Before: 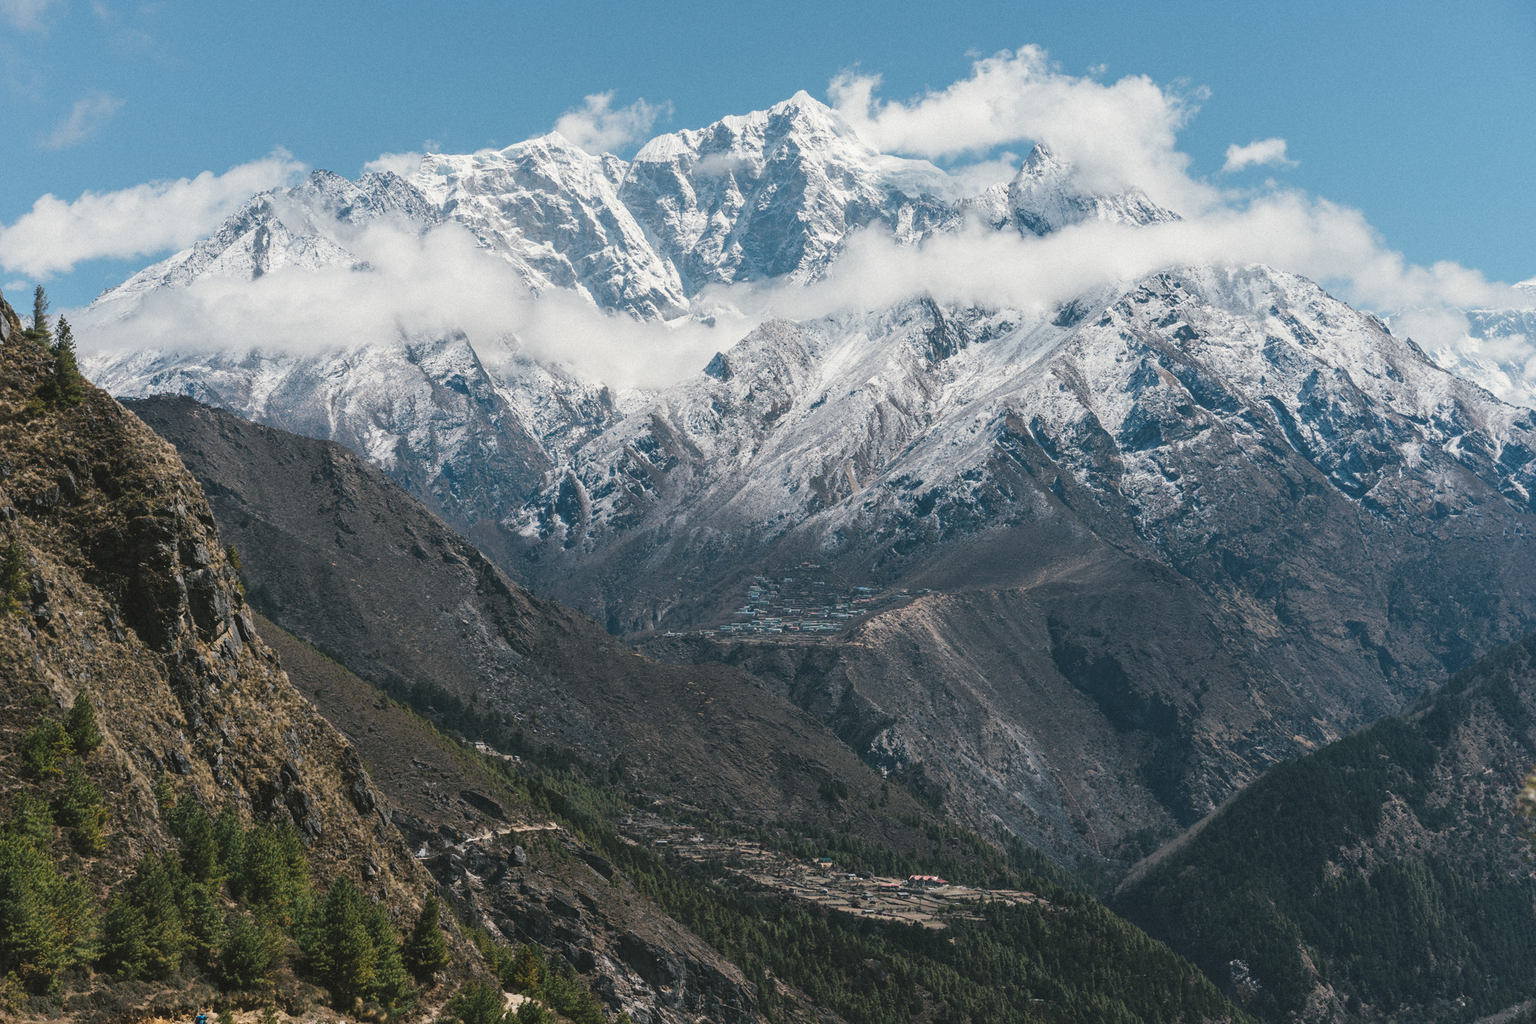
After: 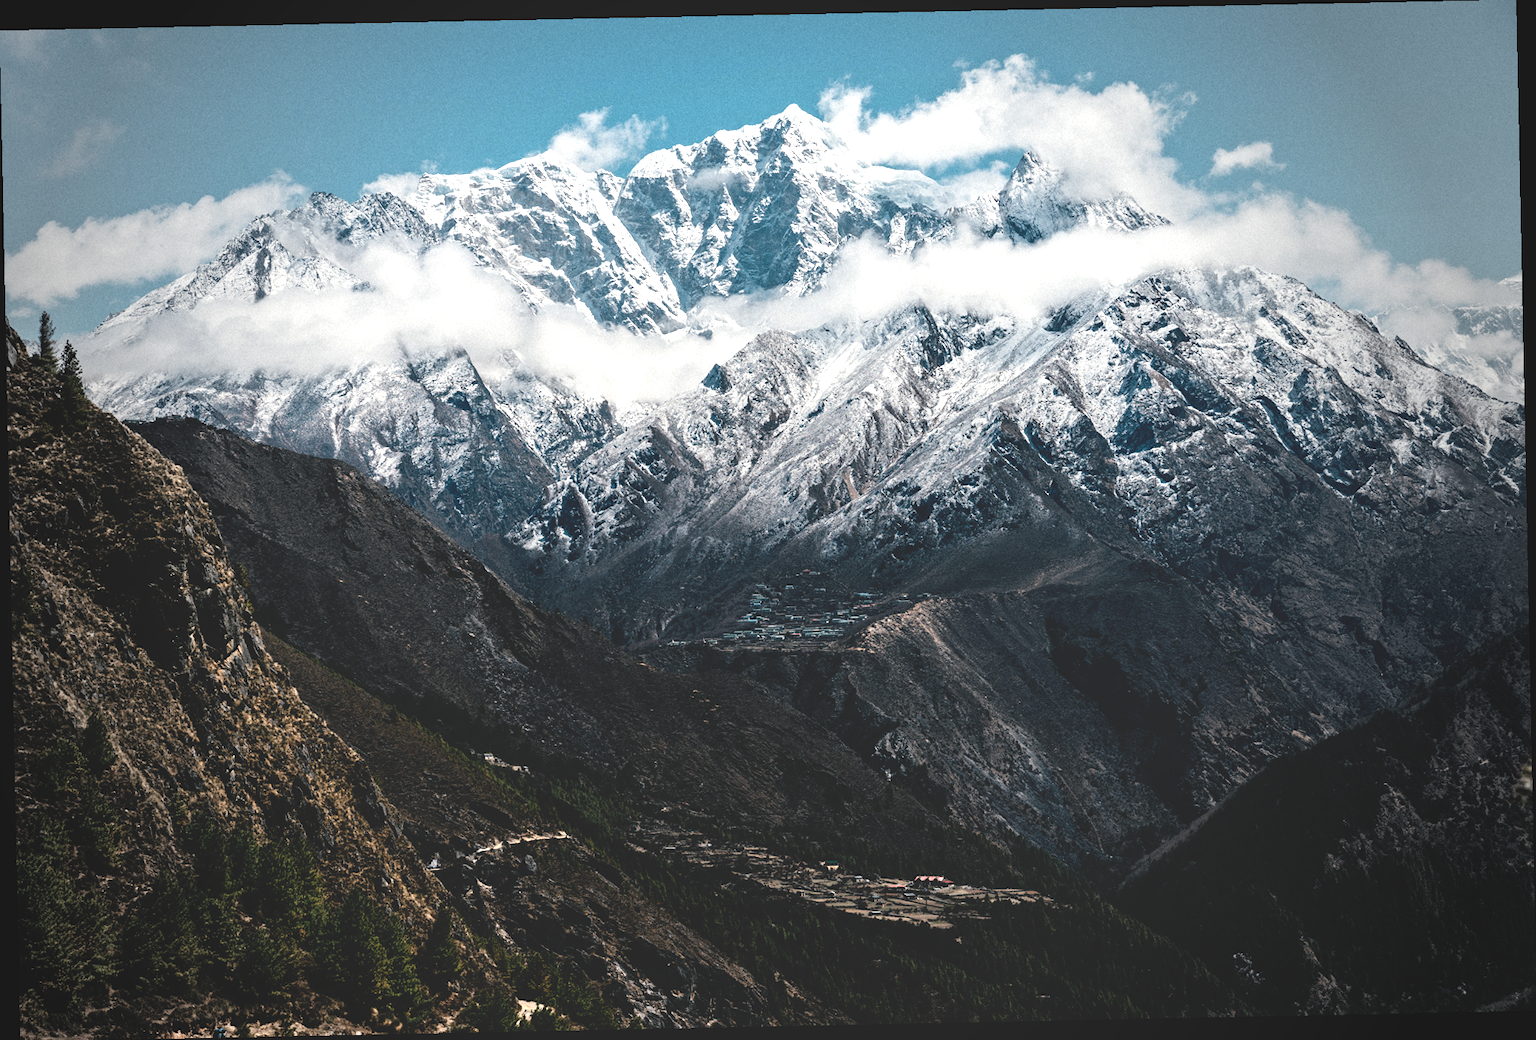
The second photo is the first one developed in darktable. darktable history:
vignetting: fall-off start 64.63%, center (-0.034, 0.148), width/height ratio 0.881
graduated density: rotation -180°, offset 27.42
rotate and perspective: rotation -1.17°, automatic cropping off
exposure: black level correction 0, exposure 0.5 EV, compensate highlight preservation false
color zones: curves: ch0 [(0.018, 0.548) (0.224, 0.64) (0.425, 0.447) (0.675, 0.575) (0.732, 0.579)]; ch1 [(0.066, 0.487) (0.25, 0.5) (0.404, 0.43) (0.75, 0.421) (0.956, 0.421)]; ch2 [(0.044, 0.561) (0.215, 0.465) (0.399, 0.544) (0.465, 0.548) (0.614, 0.447) (0.724, 0.43) (0.882, 0.623) (0.956, 0.632)]
base curve: curves: ch0 [(0, 0.02) (0.083, 0.036) (1, 1)], preserve colors none
contrast equalizer: y [[0.5, 0.501, 0.532, 0.538, 0.54, 0.541], [0.5 ×6], [0.5 ×6], [0 ×6], [0 ×6]]
